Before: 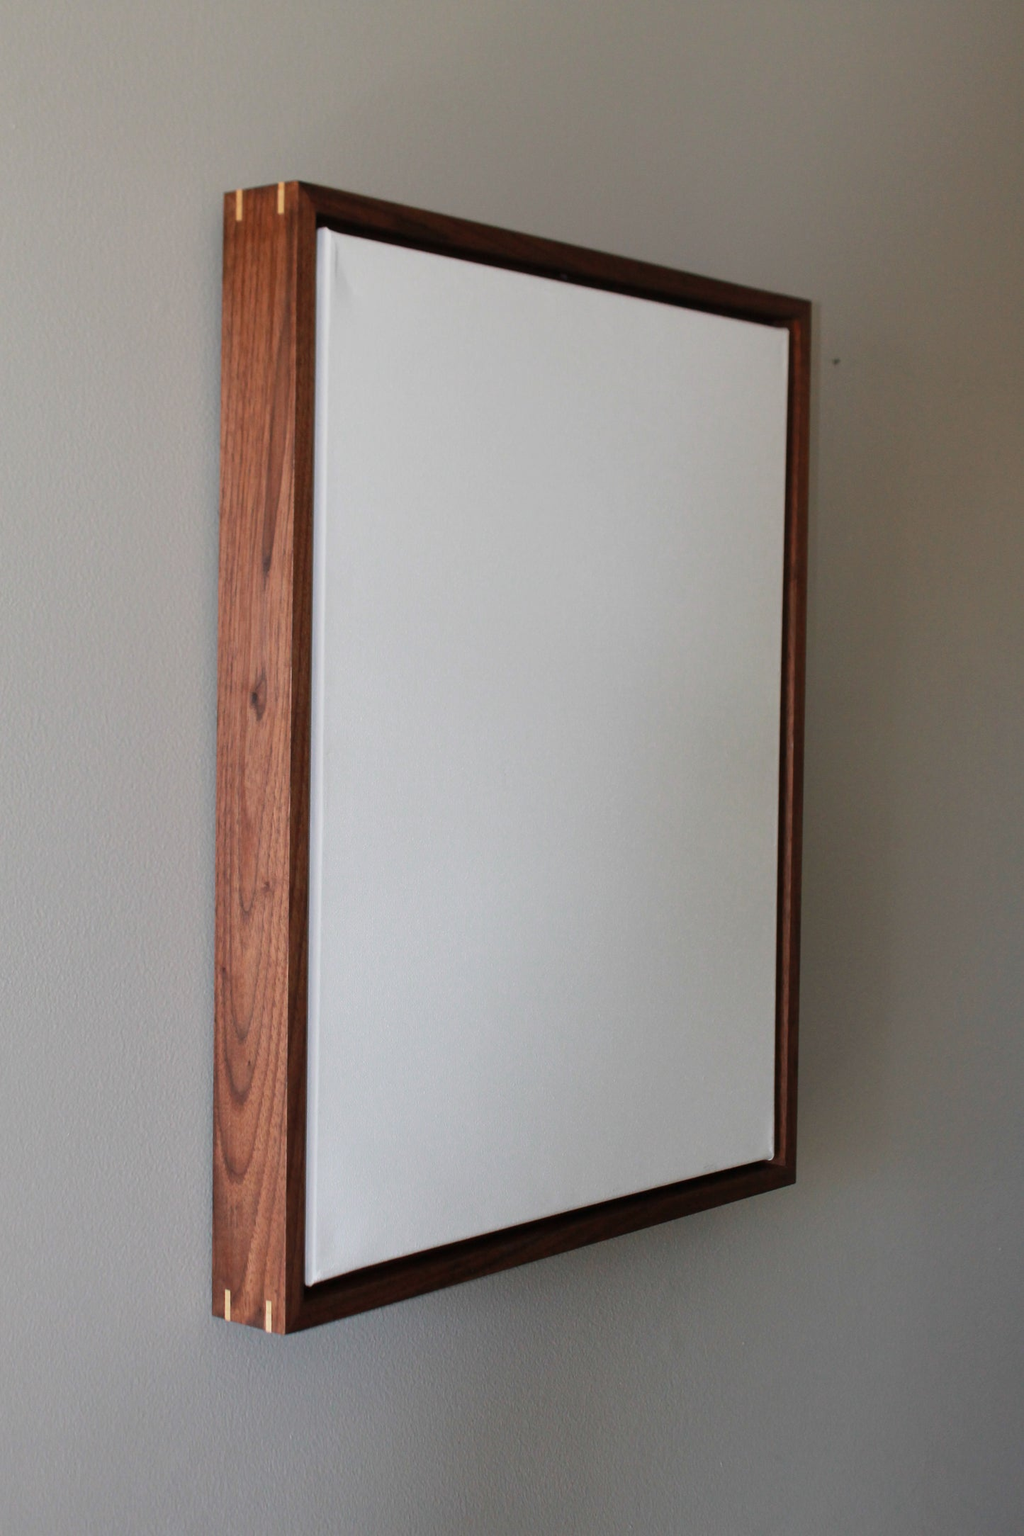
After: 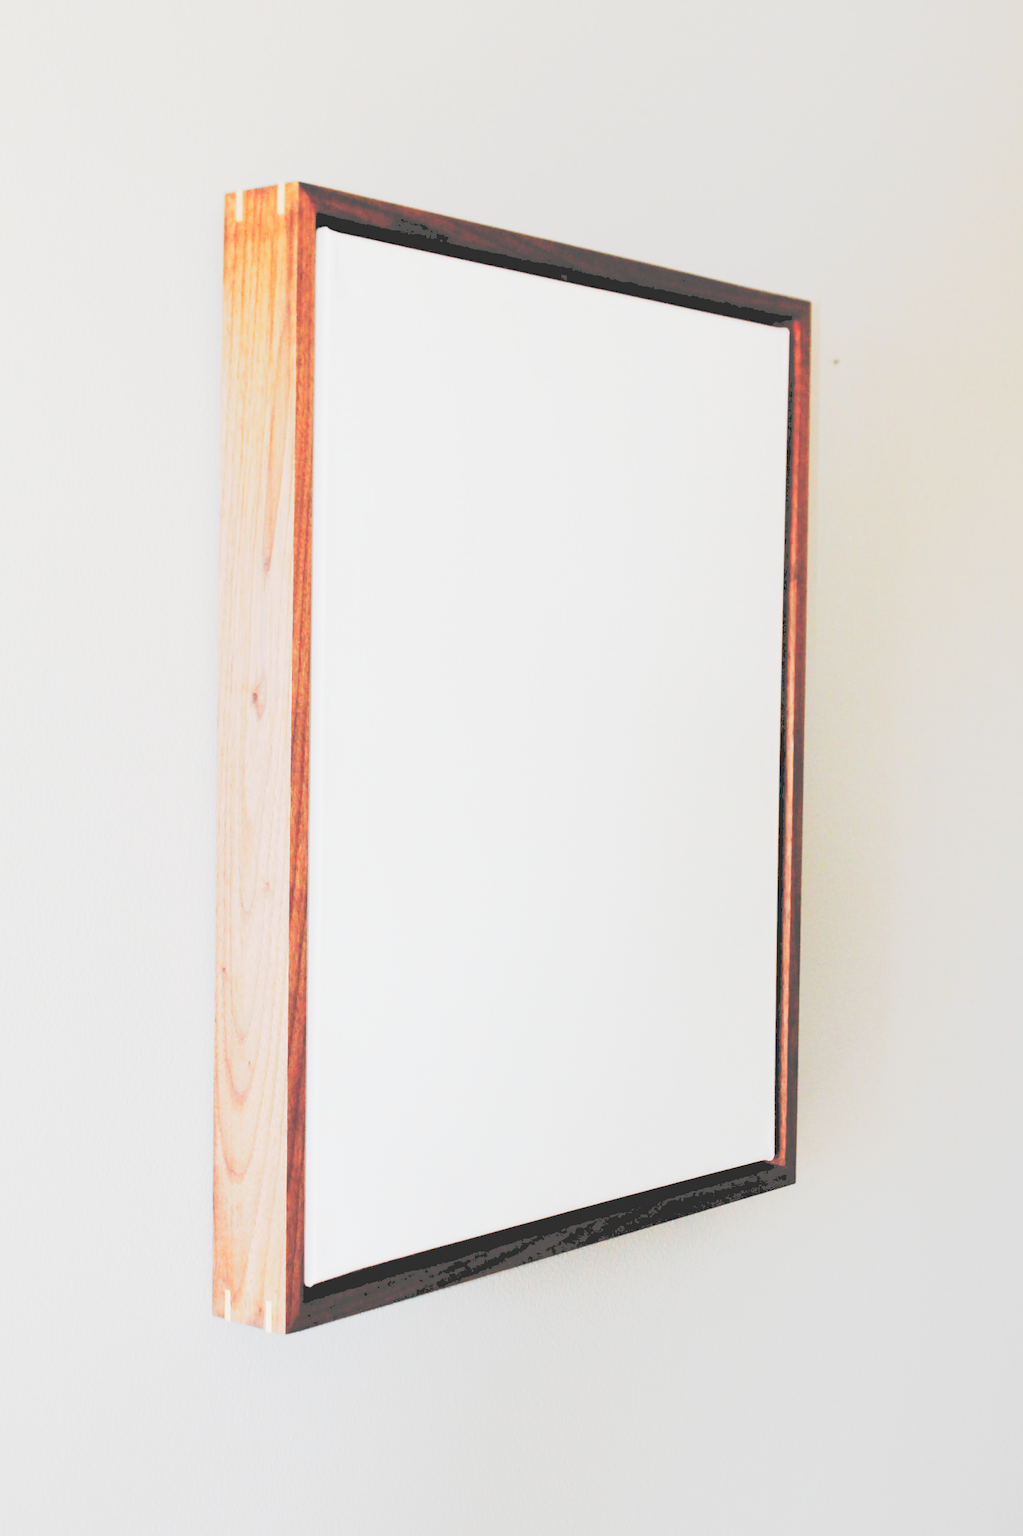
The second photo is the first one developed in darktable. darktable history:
rgb levels: levels [[0.027, 0.429, 0.996], [0, 0.5, 1], [0, 0.5, 1]]
tone curve: curves: ch0 [(0, 0) (0.003, 0.345) (0.011, 0.345) (0.025, 0.345) (0.044, 0.349) (0.069, 0.353) (0.1, 0.356) (0.136, 0.359) (0.177, 0.366) (0.224, 0.378) (0.277, 0.398) (0.335, 0.429) (0.399, 0.476) (0.468, 0.545) (0.543, 0.624) (0.623, 0.721) (0.709, 0.811) (0.801, 0.876) (0.898, 0.913) (1, 1)], preserve colors none
exposure: black level correction 0, exposure 1.9 EV, compensate highlight preservation false
sigmoid: contrast 1.7, skew -0.2, preserve hue 0%, red attenuation 0.1, red rotation 0.035, green attenuation 0.1, green rotation -0.017, blue attenuation 0.15, blue rotation -0.052, base primaries Rec2020
